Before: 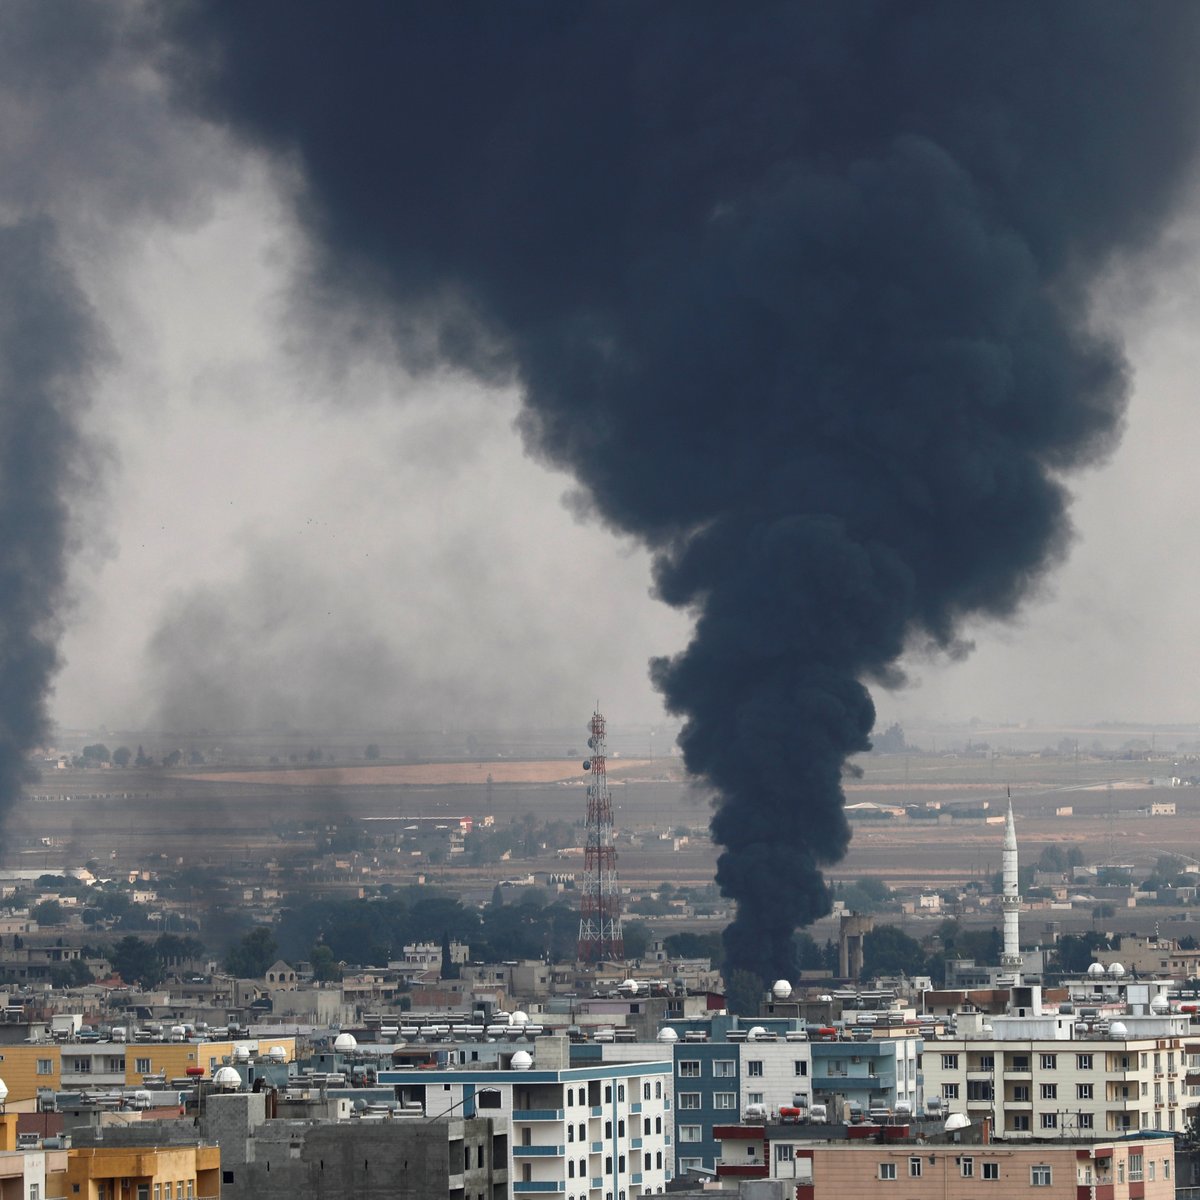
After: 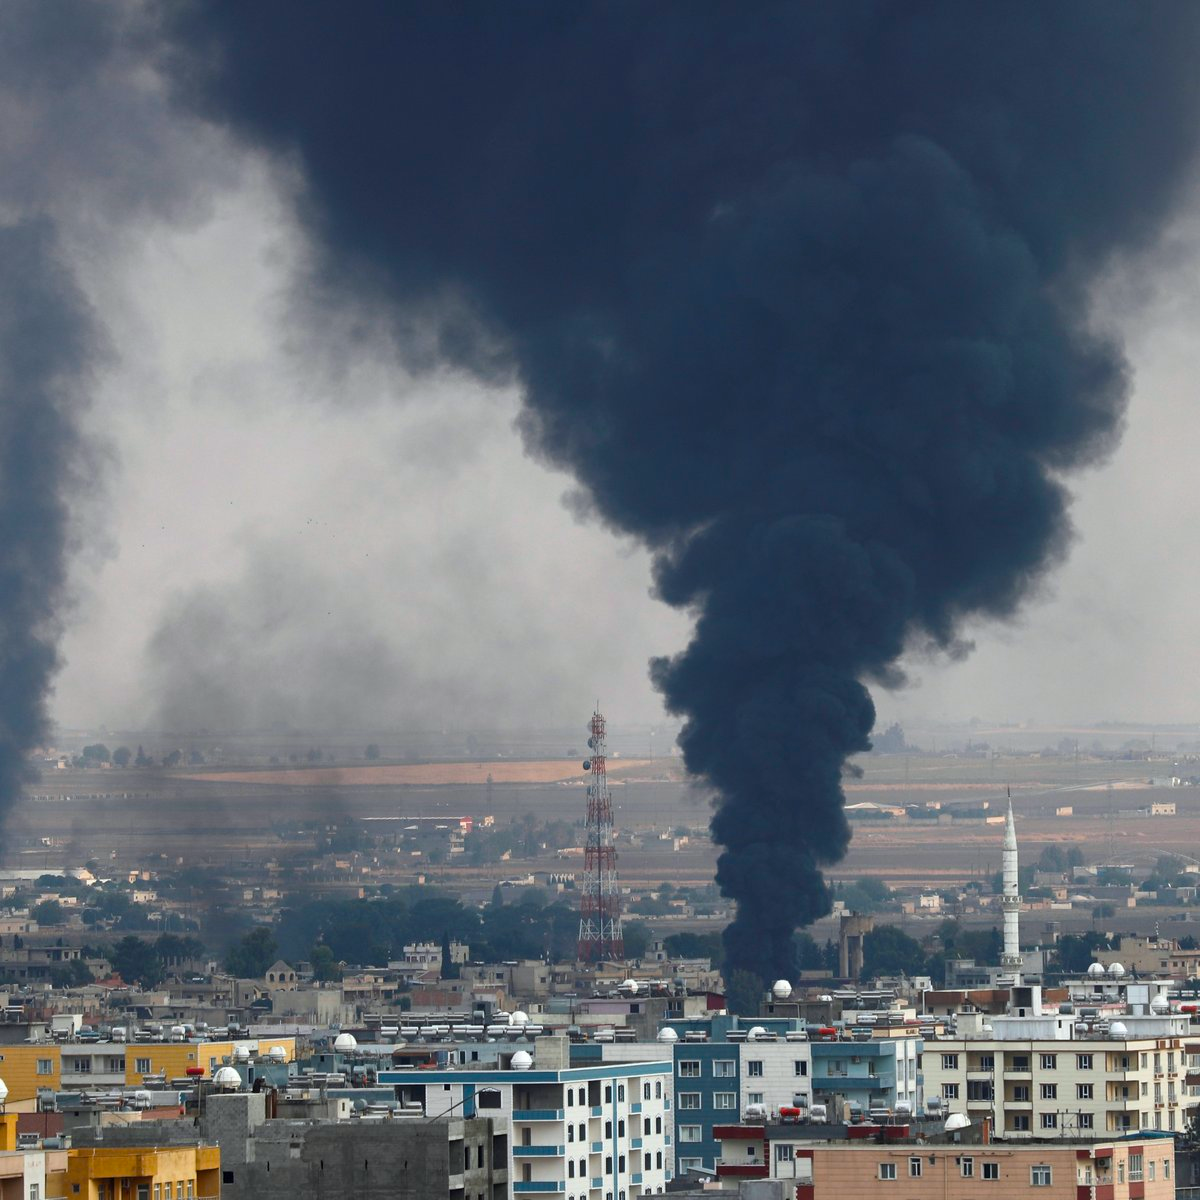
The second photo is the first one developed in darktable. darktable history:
color balance rgb: perceptual saturation grading › global saturation 25%, global vibrance 20%
white balance: red 0.986, blue 1.01
